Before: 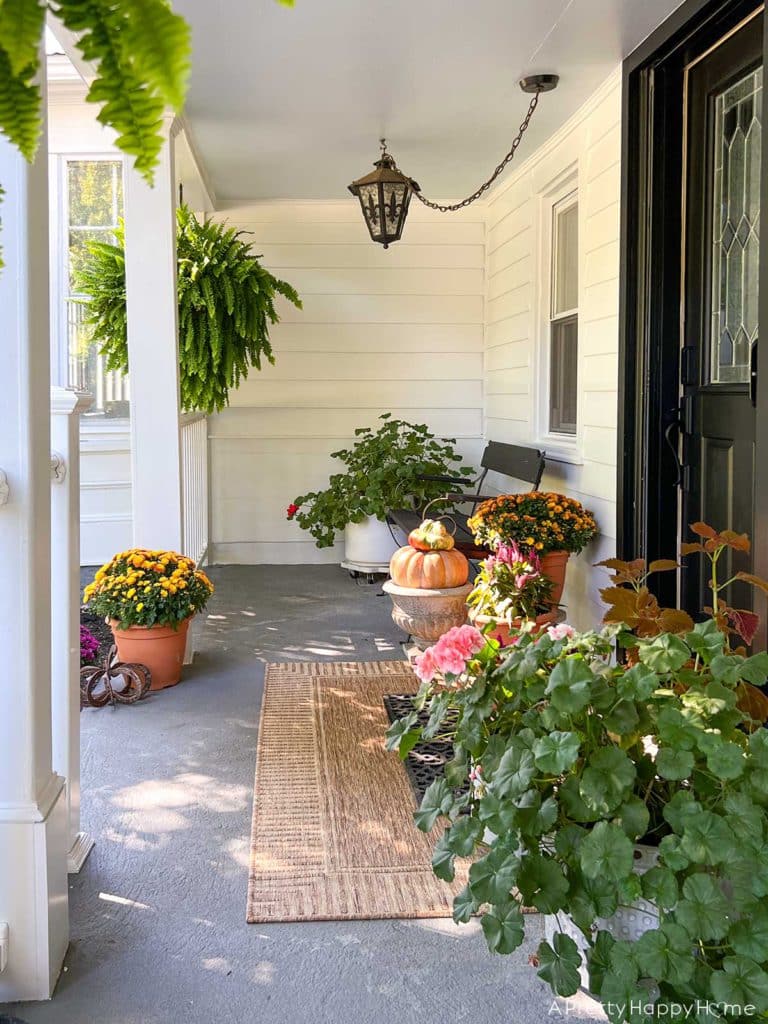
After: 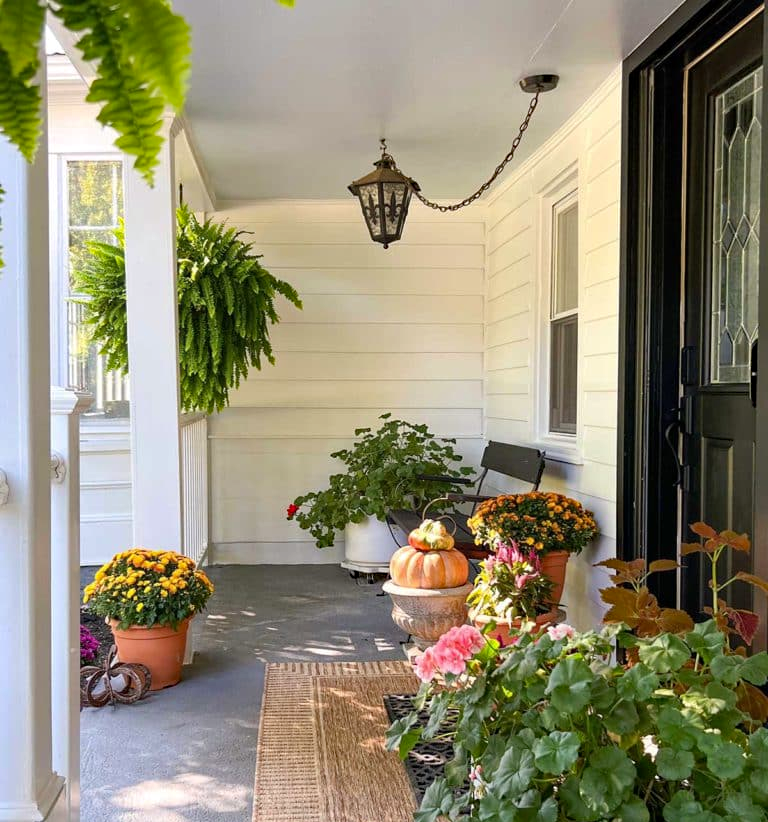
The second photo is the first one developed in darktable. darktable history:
haze removal: compatibility mode true, adaptive false
crop: bottom 19.656%
